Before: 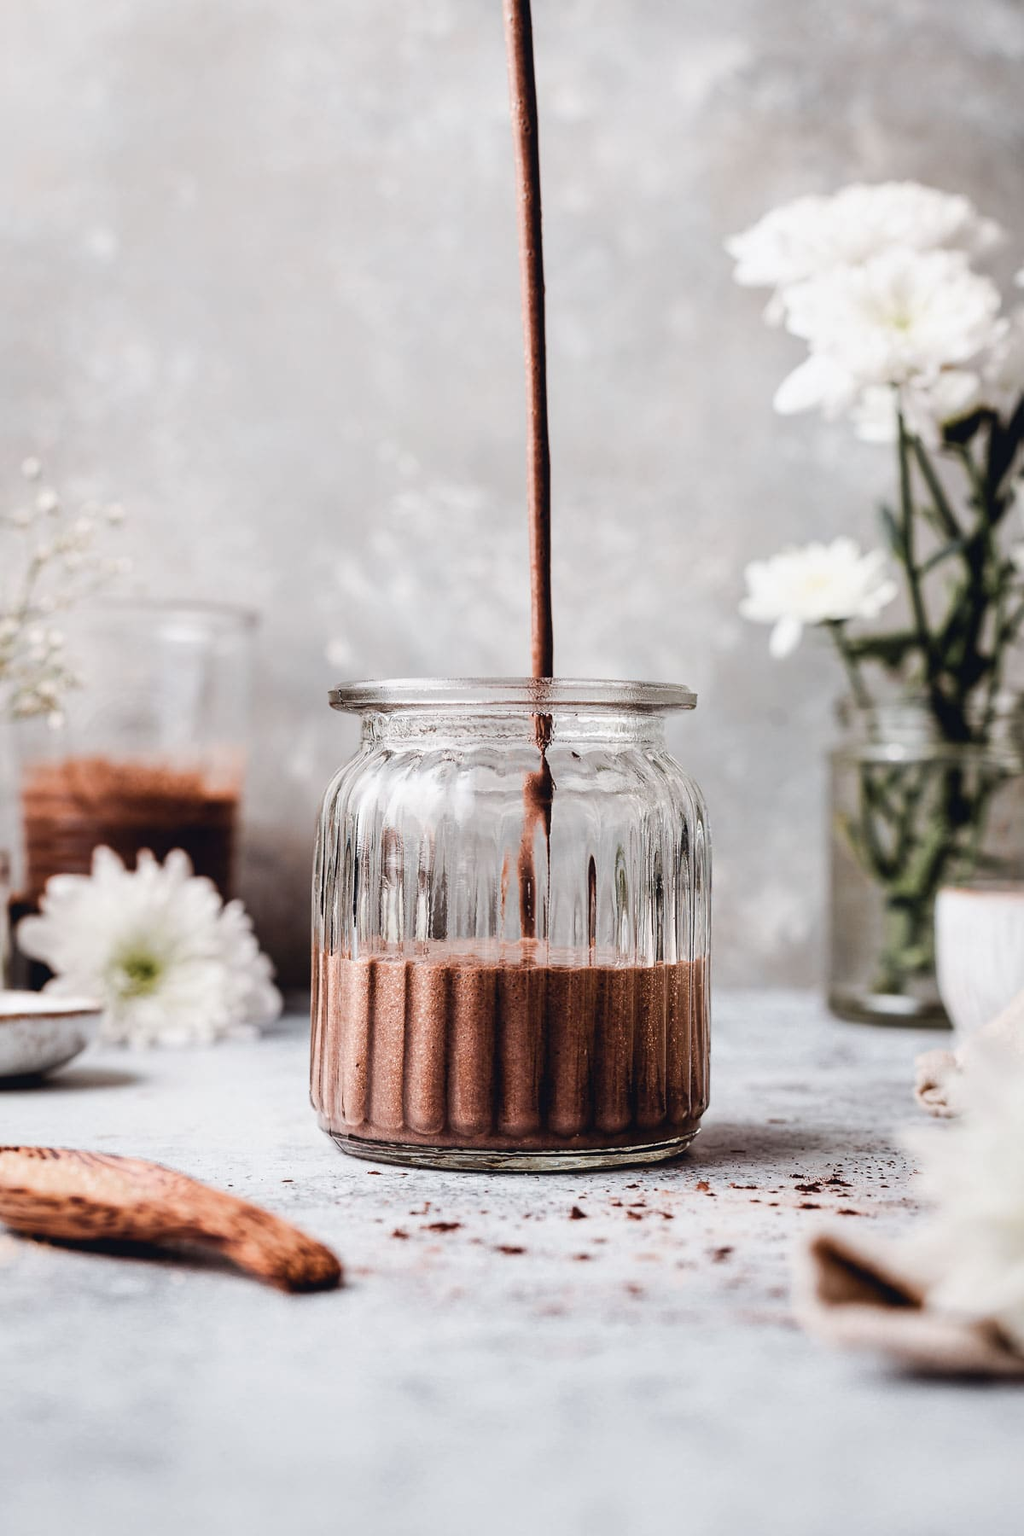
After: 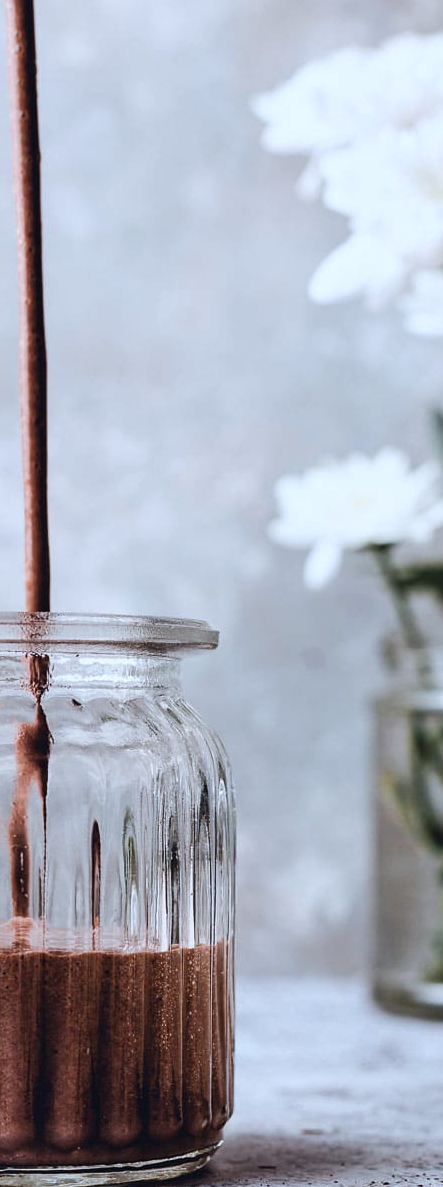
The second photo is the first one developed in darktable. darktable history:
crop and rotate: left 49.854%, top 10.122%, right 13.16%, bottom 23.905%
color calibration: x 0.37, y 0.382, temperature 4312.34 K
